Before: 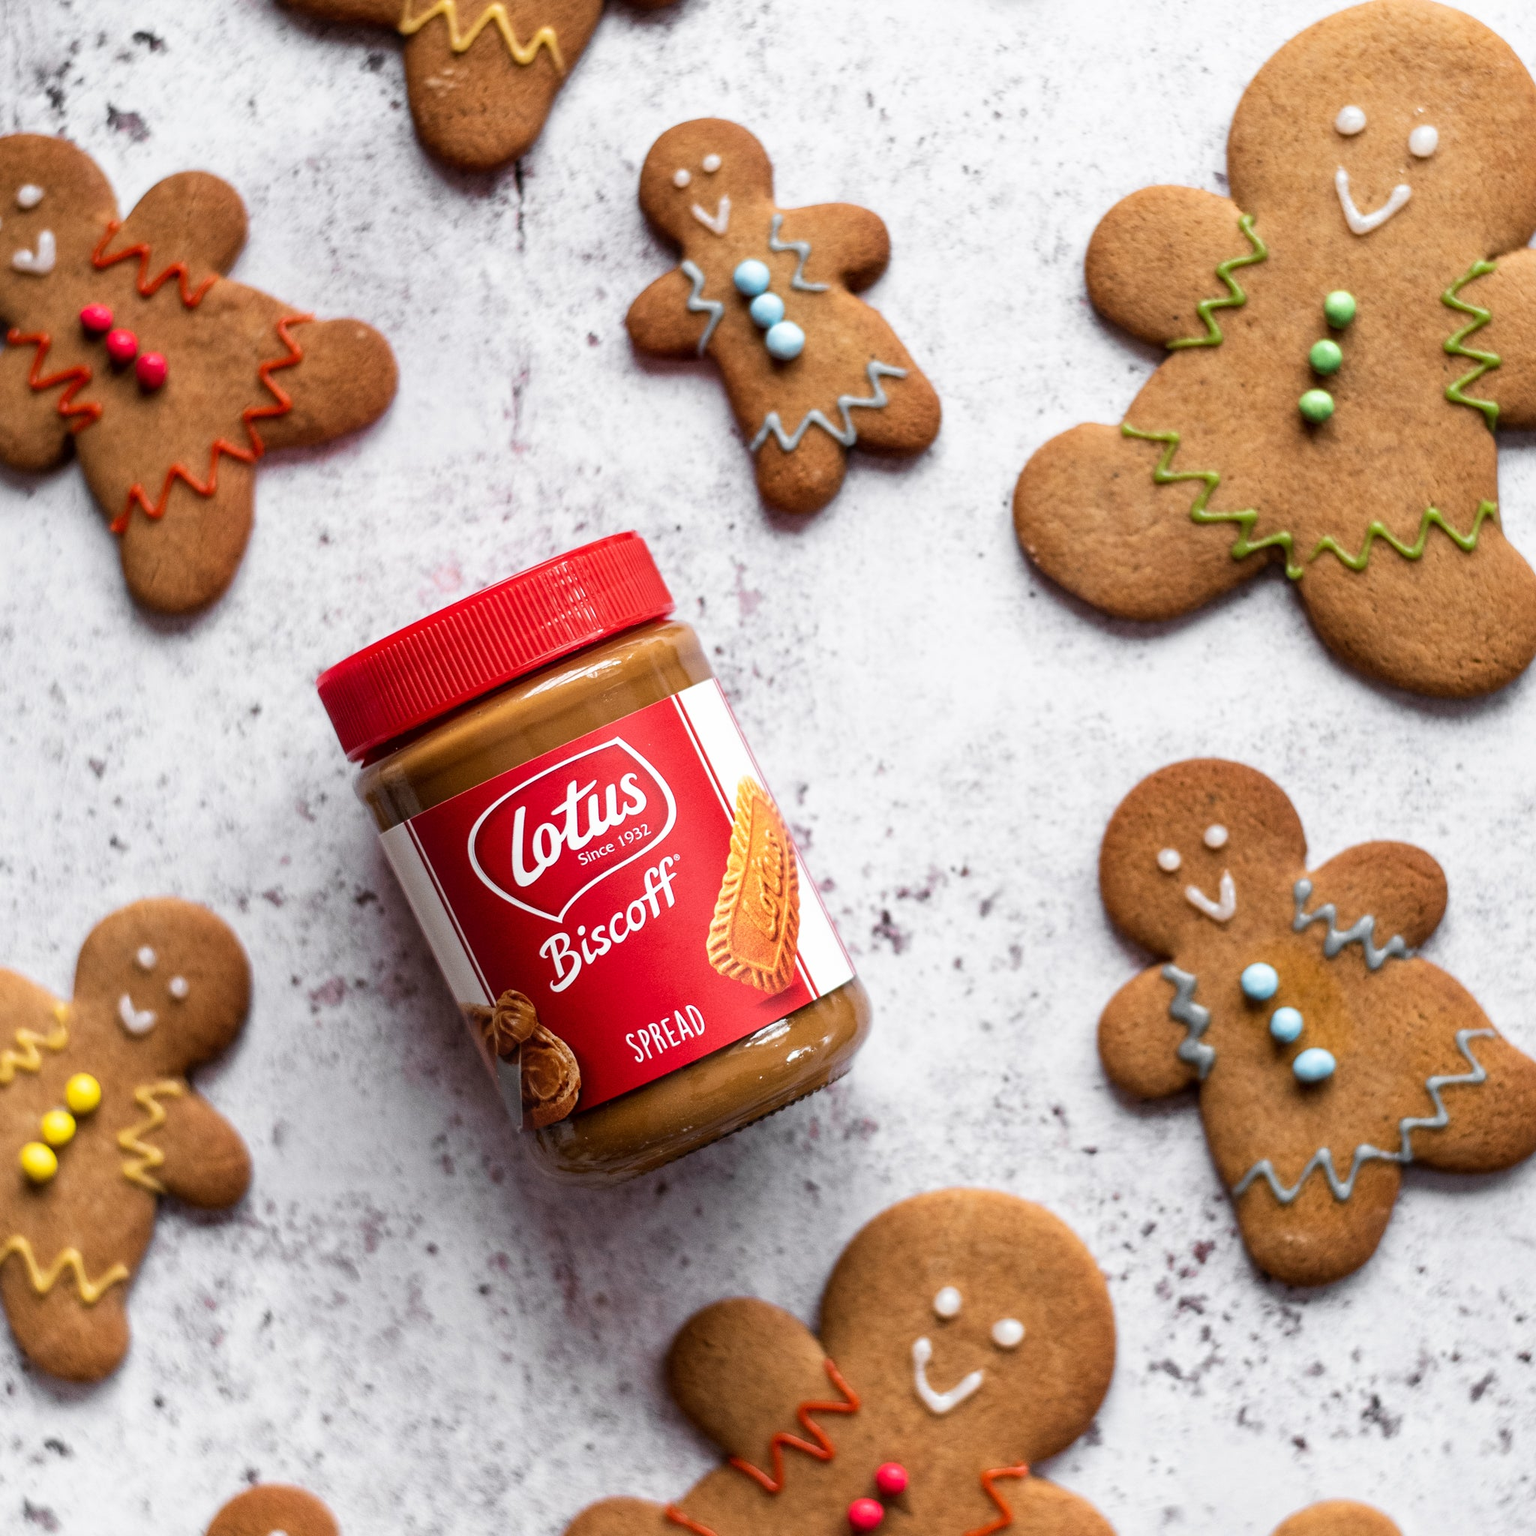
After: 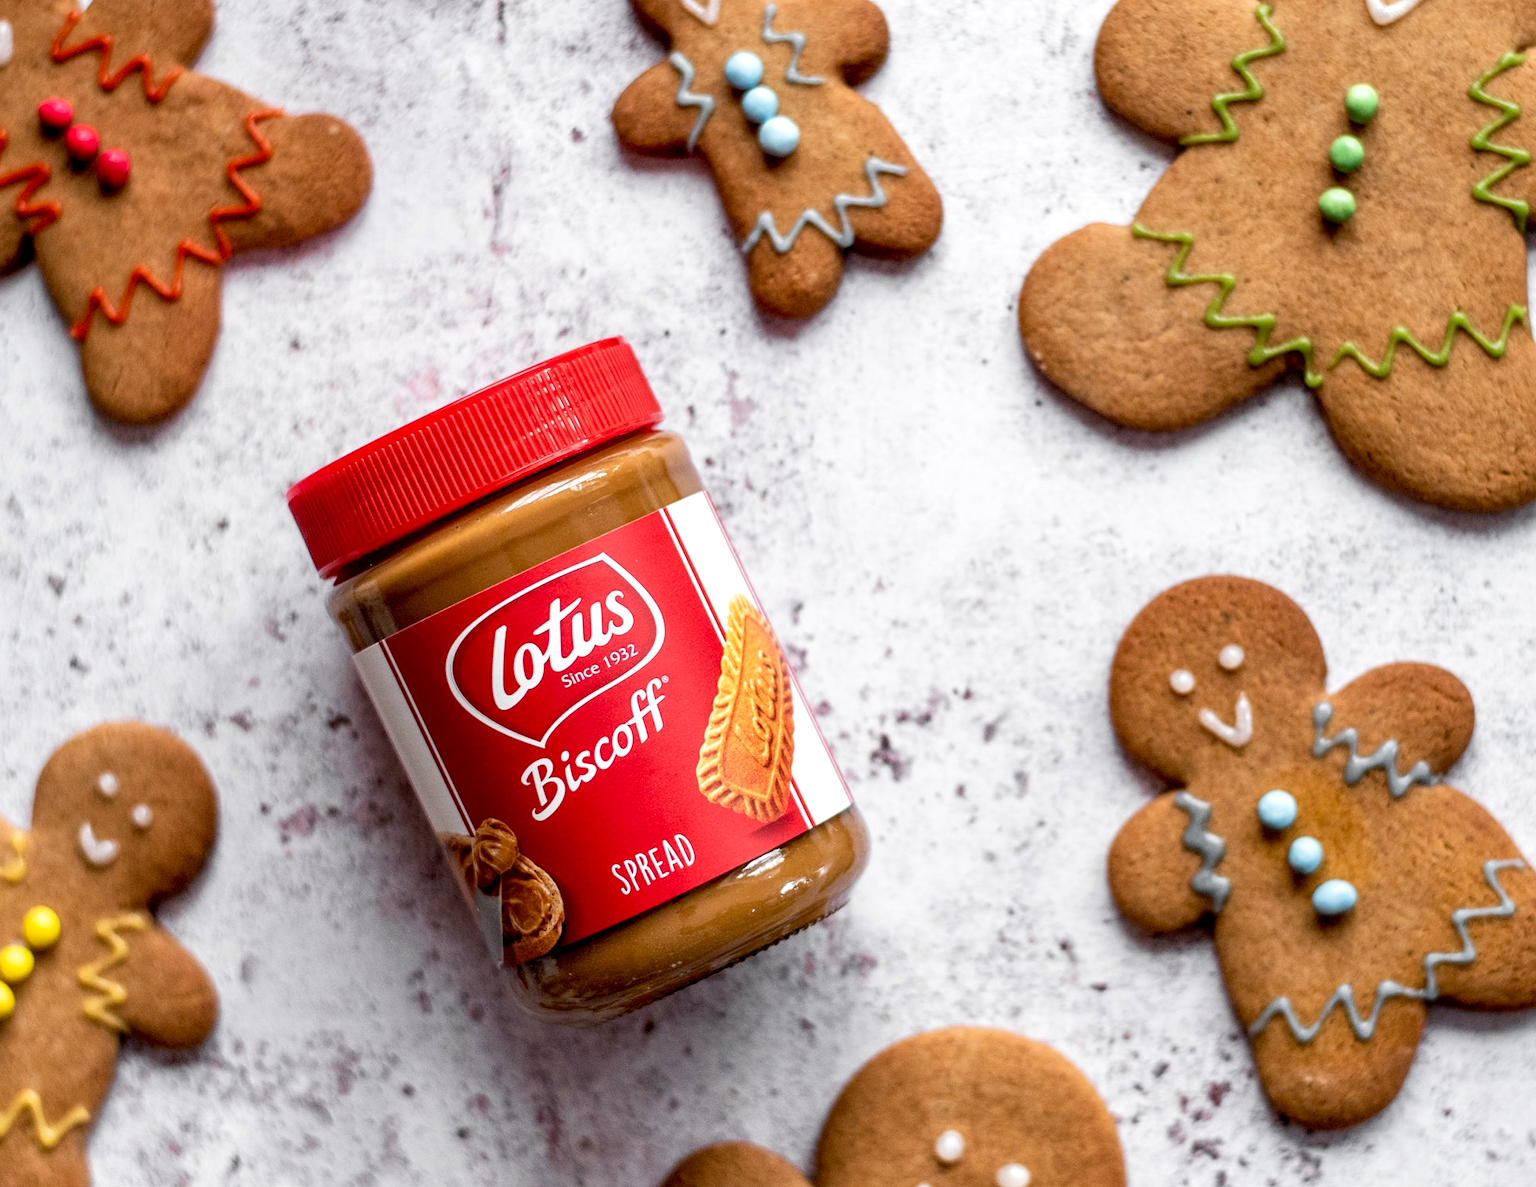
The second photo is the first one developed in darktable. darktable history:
crop and rotate: left 2.865%, top 13.764%, right 1.894%, bottom 12.581%
exposure: black level correction 0.009, exposure 0.115 EV, compensate exposure bias true, compensate highlight preservation false
local contrast: detail 110%
